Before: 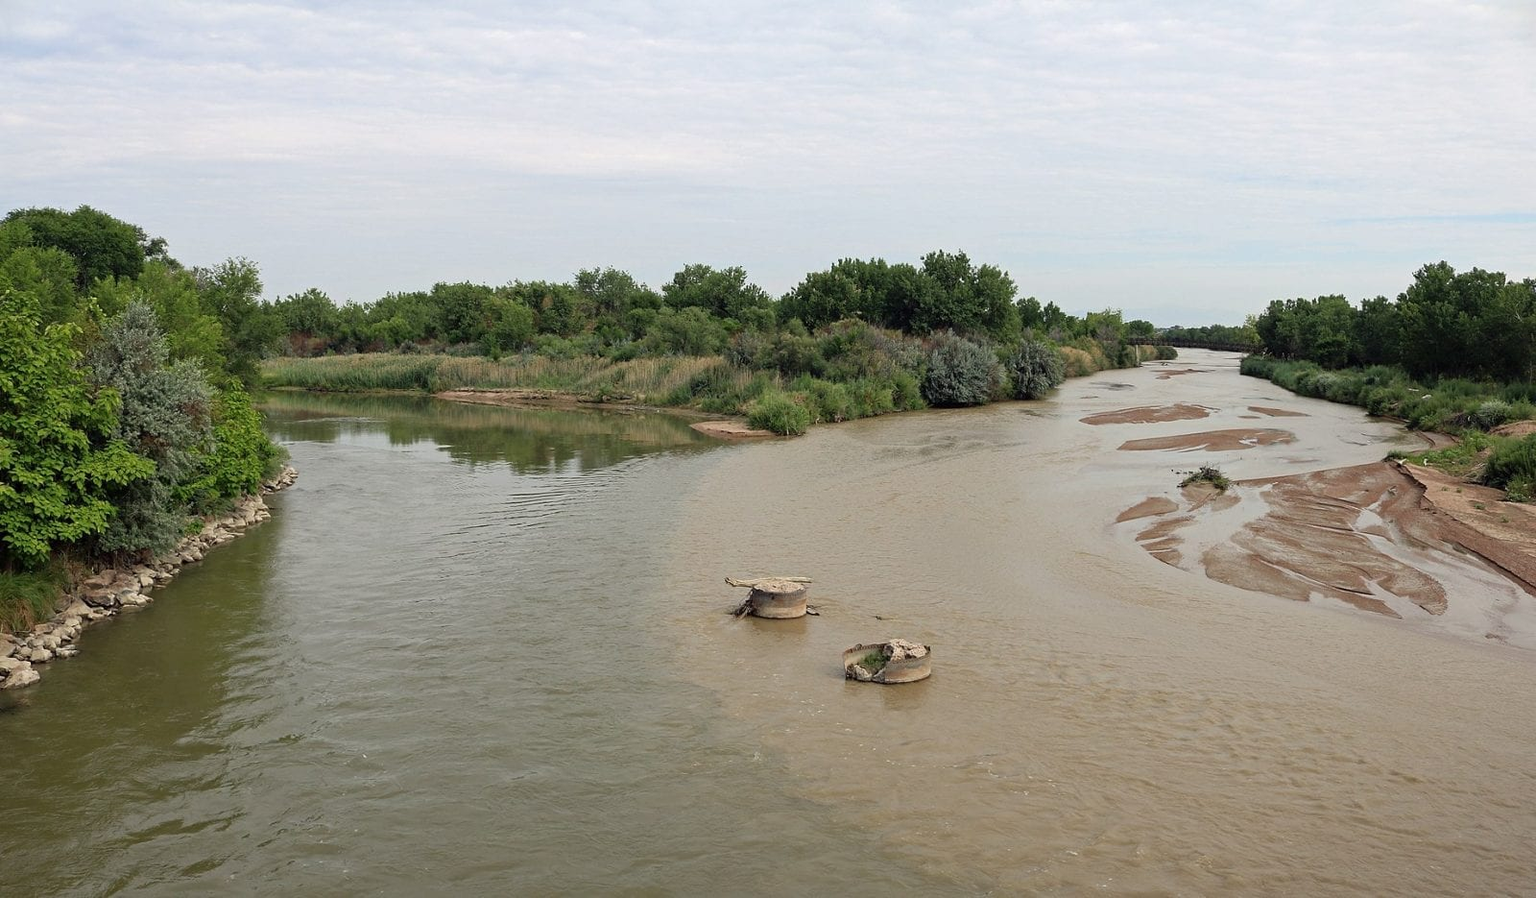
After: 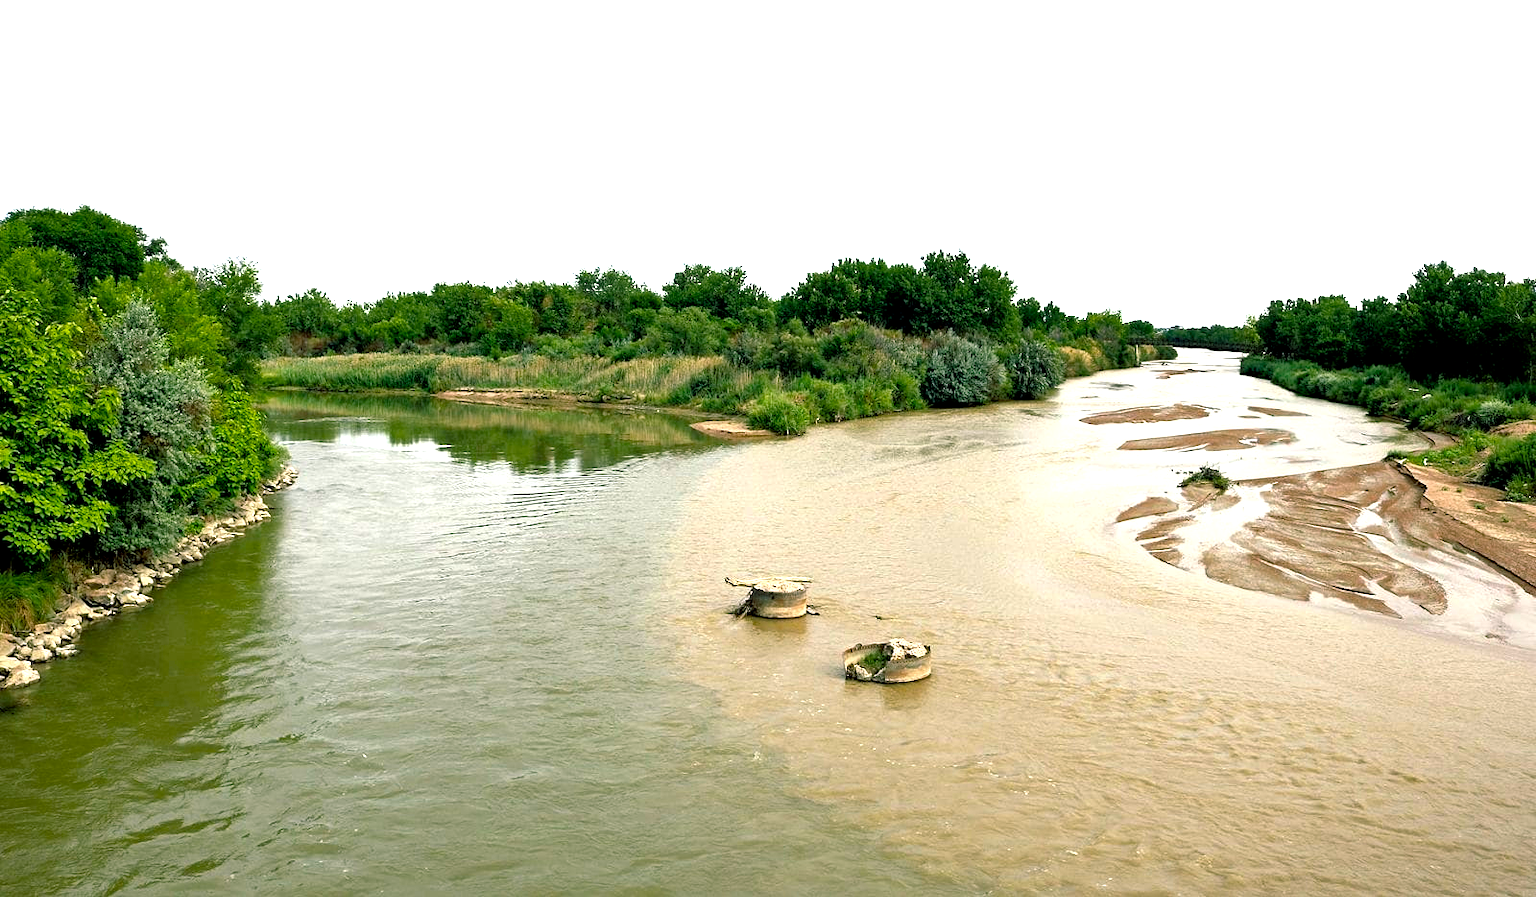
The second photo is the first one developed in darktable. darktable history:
color balance rgb: shadows lift › chroma 11.682%, shadows lift › hue 134.04°, global offset › luminance -0.876%, perceptual saturation grading › global saturation 19.64%, perceptual brilliance grading › global brilliance 11.982%, perceptual brilliance grading › highlights 14.859%, global vibrance 20%
tone equalizer: -8 EV -0.412 EV, -7 EV -0.425 EV, -6 EV -0.342 EV, -5 EV -0.252 EV, -3 EV 0.226 EV, -2 EV 0.313 EV, -1 EV 0.375 EV, +0 EV 0.403 EV
shadows and highlights: shadows 37.17, highlights -27.84, soften with gaussian
